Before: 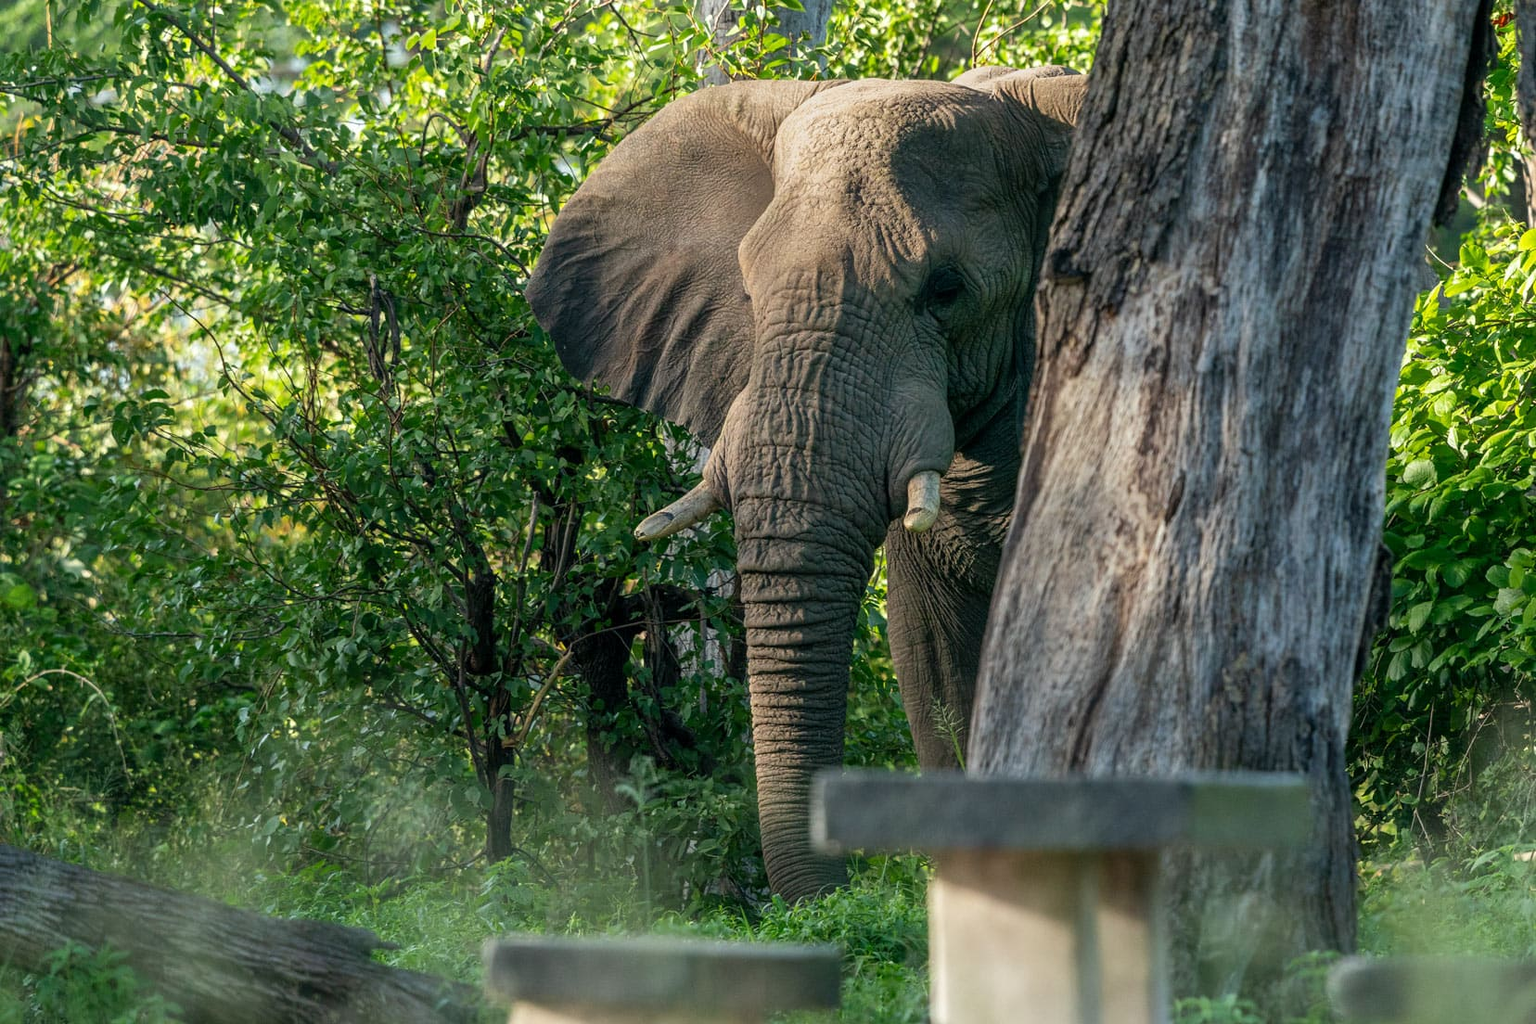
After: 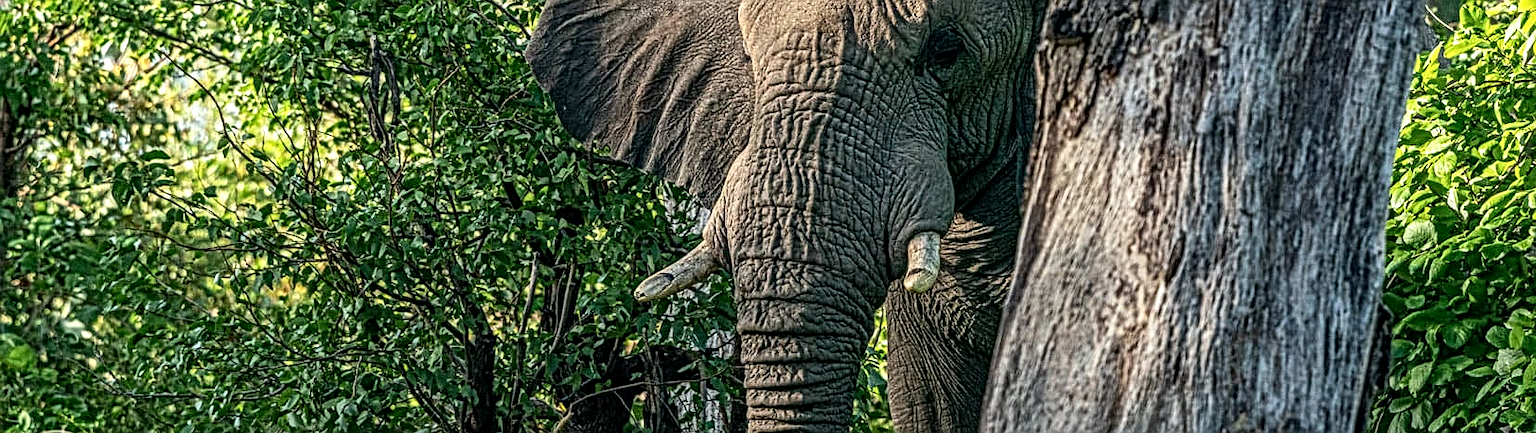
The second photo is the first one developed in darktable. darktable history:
local contrast: mode bilateral grid, contrast 20, coarseness 3, detail 299%, midtone range 0.2
contrast brightness saturation: contrast 0.149, brightness 0.049
crop and rotate: top 23.458%, bottom 34.233%
